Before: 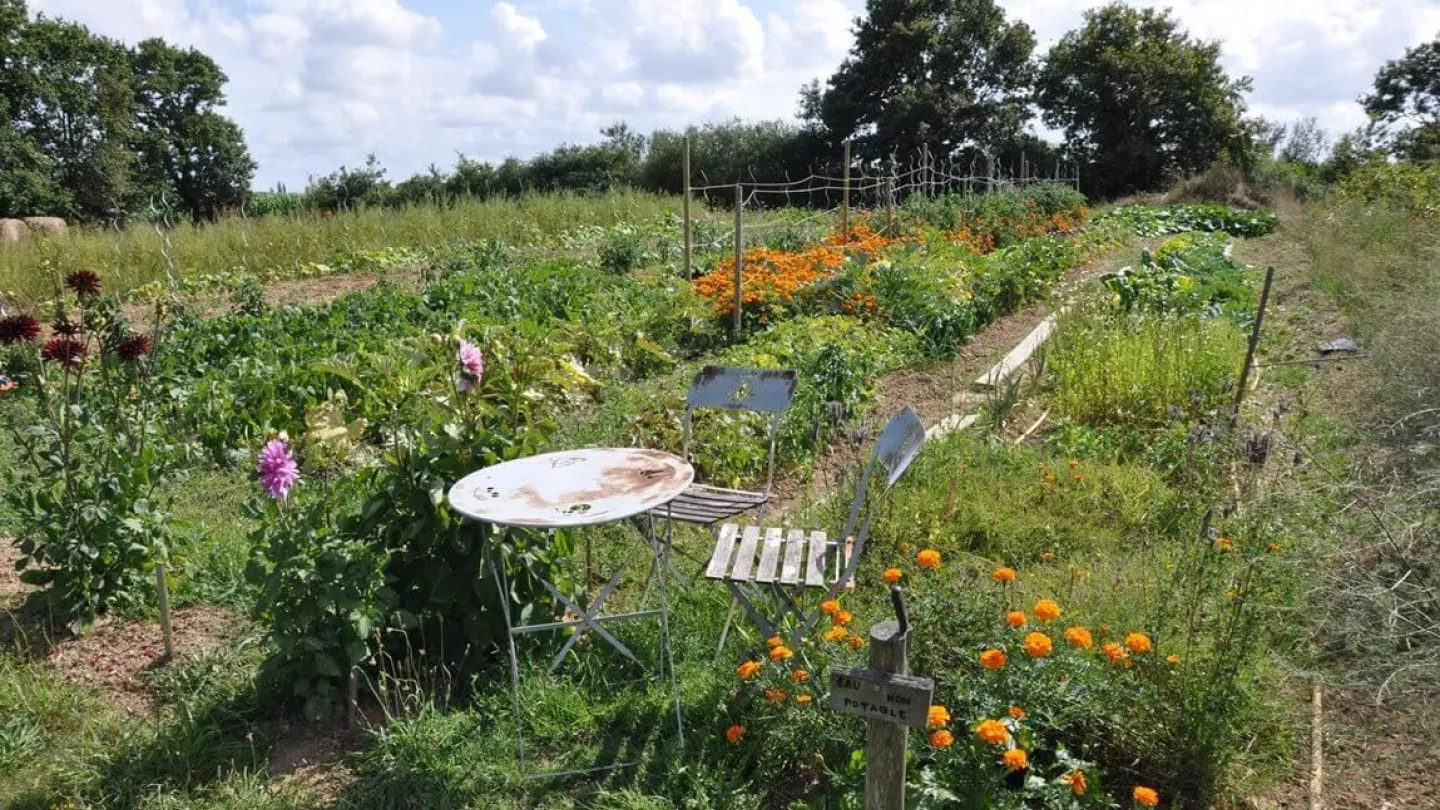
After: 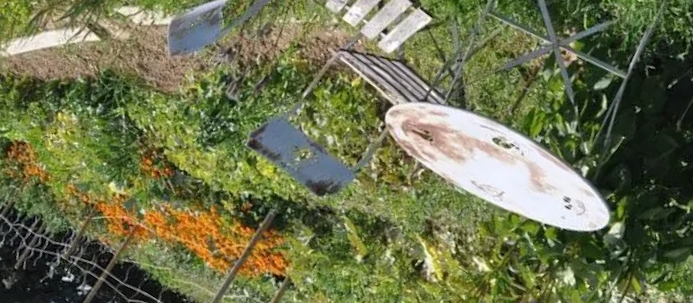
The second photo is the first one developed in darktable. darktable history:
crop and rotate: angle 147.81°, left 9.115%, top 15.648%, right 4.557%, bottom 17.177%
